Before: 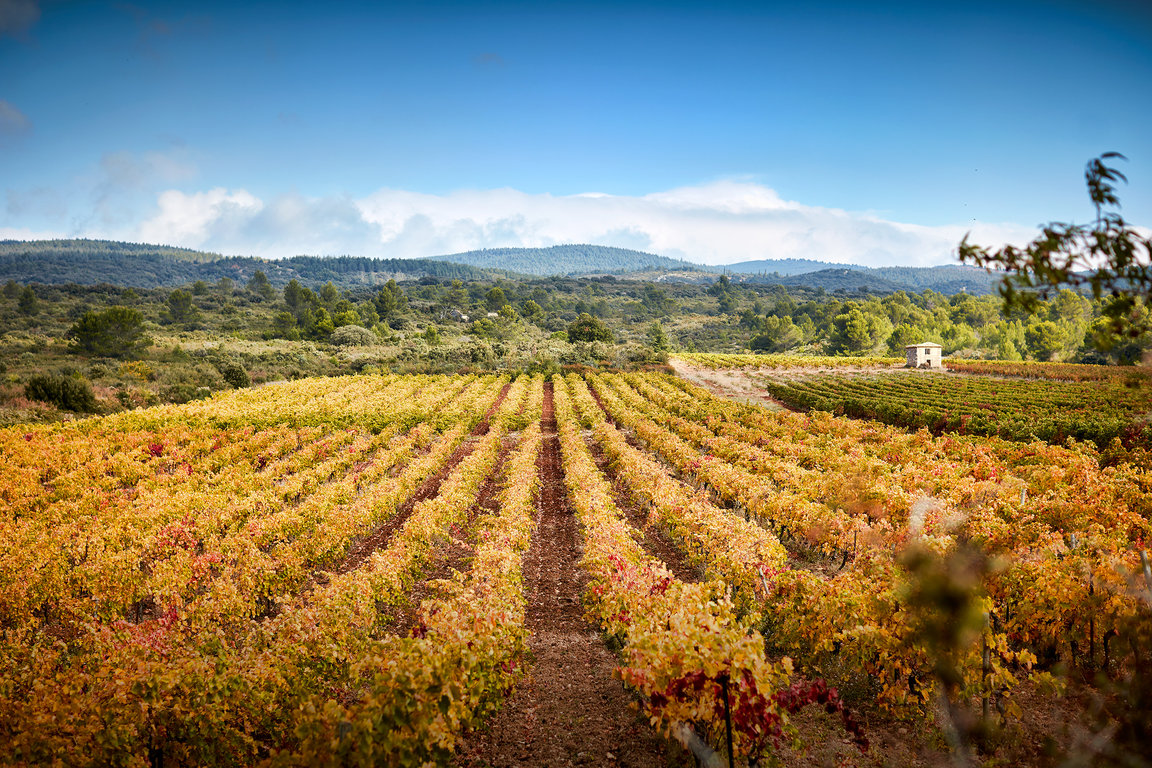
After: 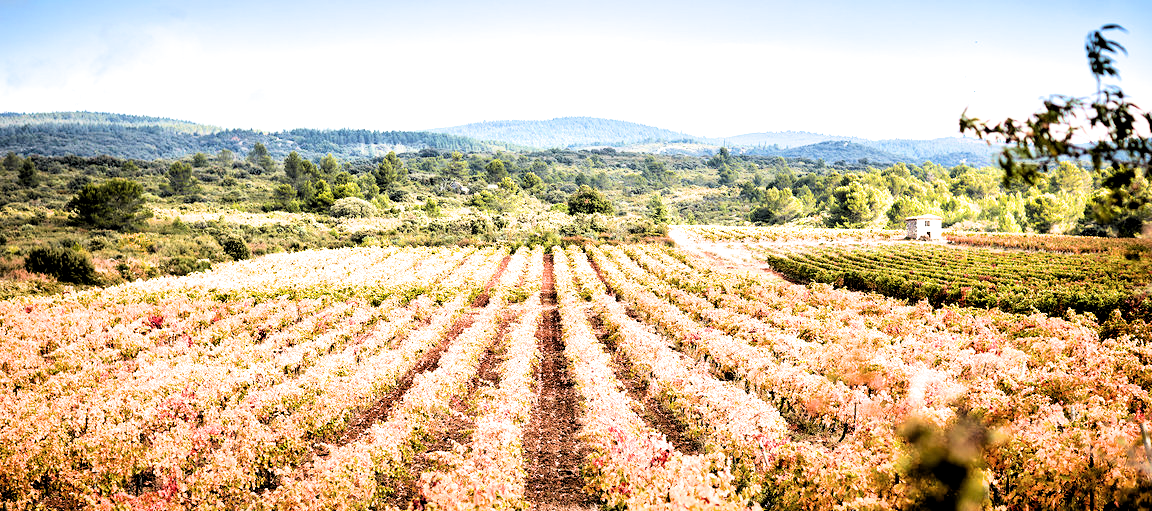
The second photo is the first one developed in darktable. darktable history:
crop: top 16.727%, bottom 16.727%
exposure: black level correction 0, exposure 1.2 EV, compensate exposure bias true, compensate highlight preservation false
rgb levels: levels [[0.034, 0.472, 0.904], [0, 0.5, 1], [0, 0.5, 1]]
filmic rgb: black relative exposure -8.07 EV, white relative exposure 3 EV, hardness 5.35, contrast 1.25
tone equalizer: on, module defaults
